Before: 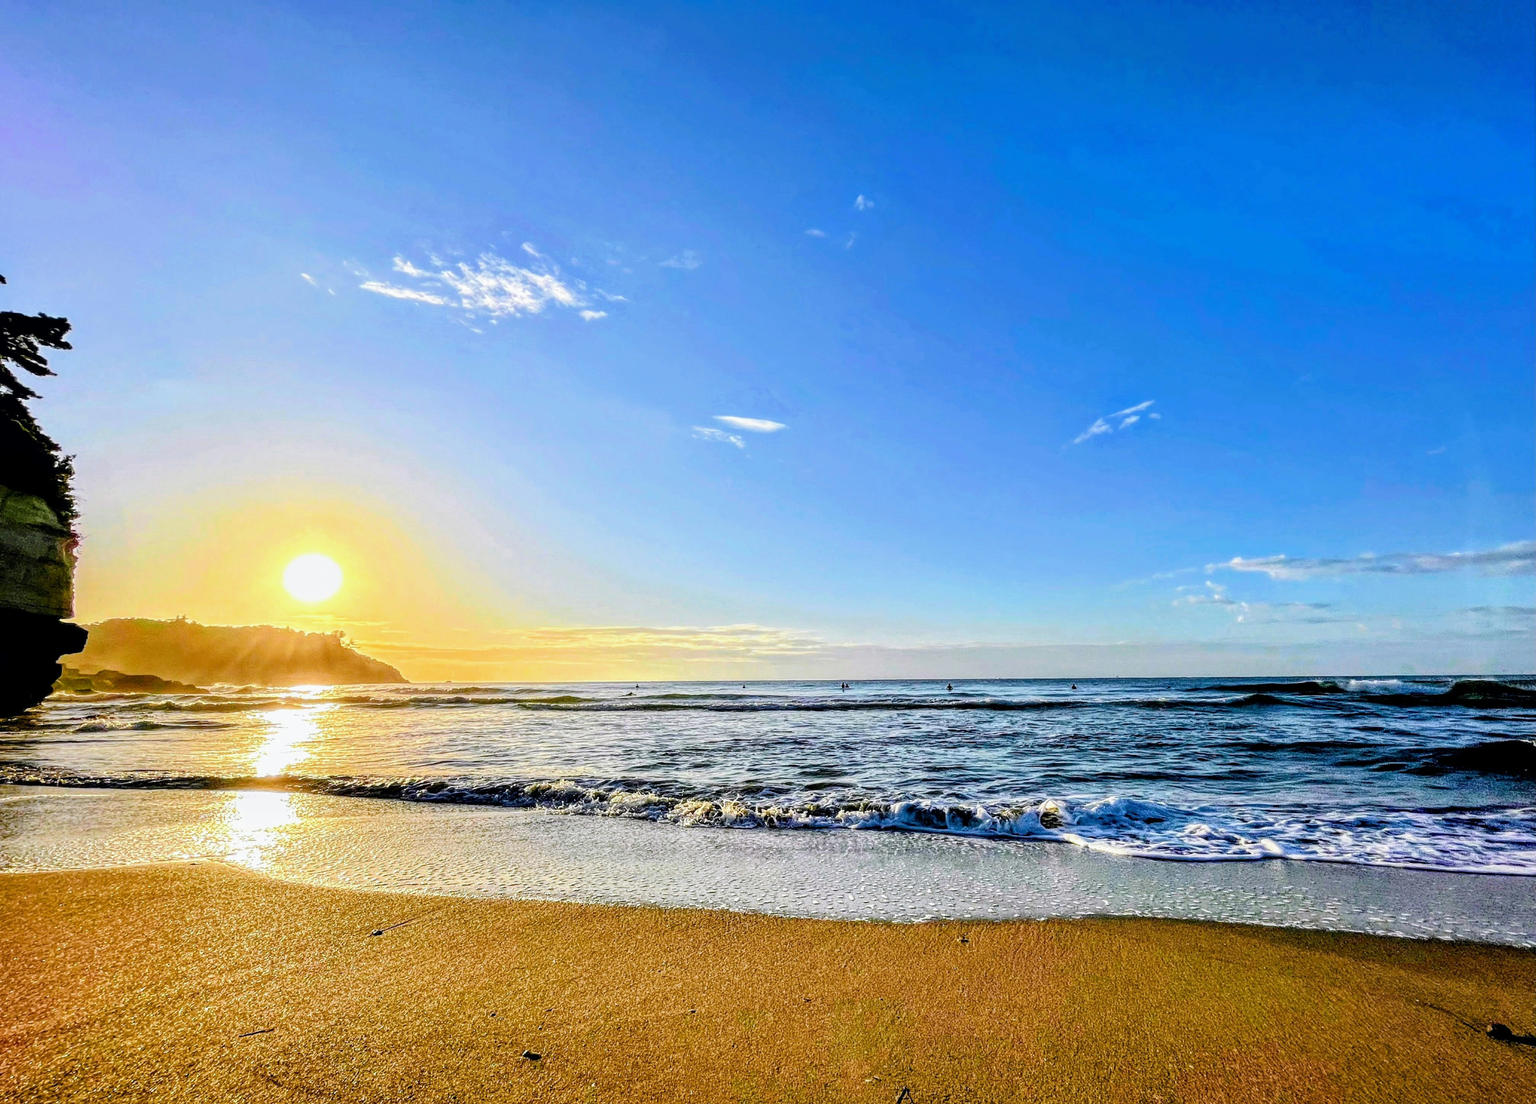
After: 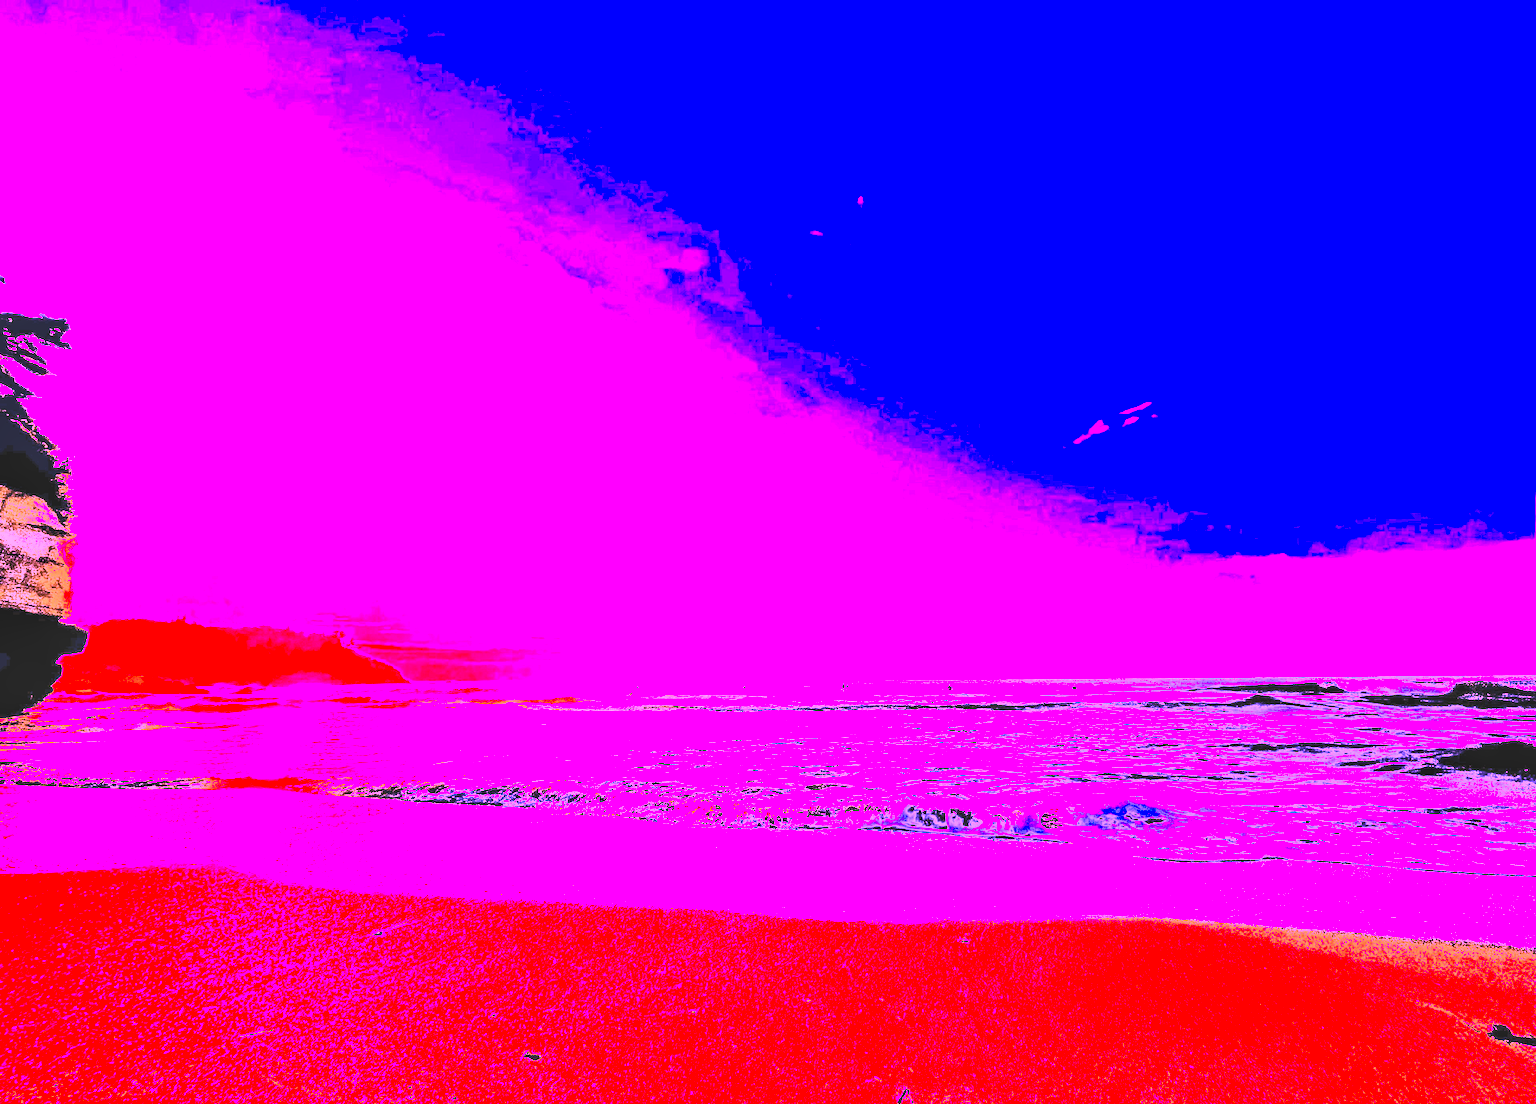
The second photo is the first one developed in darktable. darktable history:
white balance: red 8, blue 8
contrast brightness saturation: contrast 0.43, brightness 0.56, saturation -0.19
local contrast: on, module defaults
